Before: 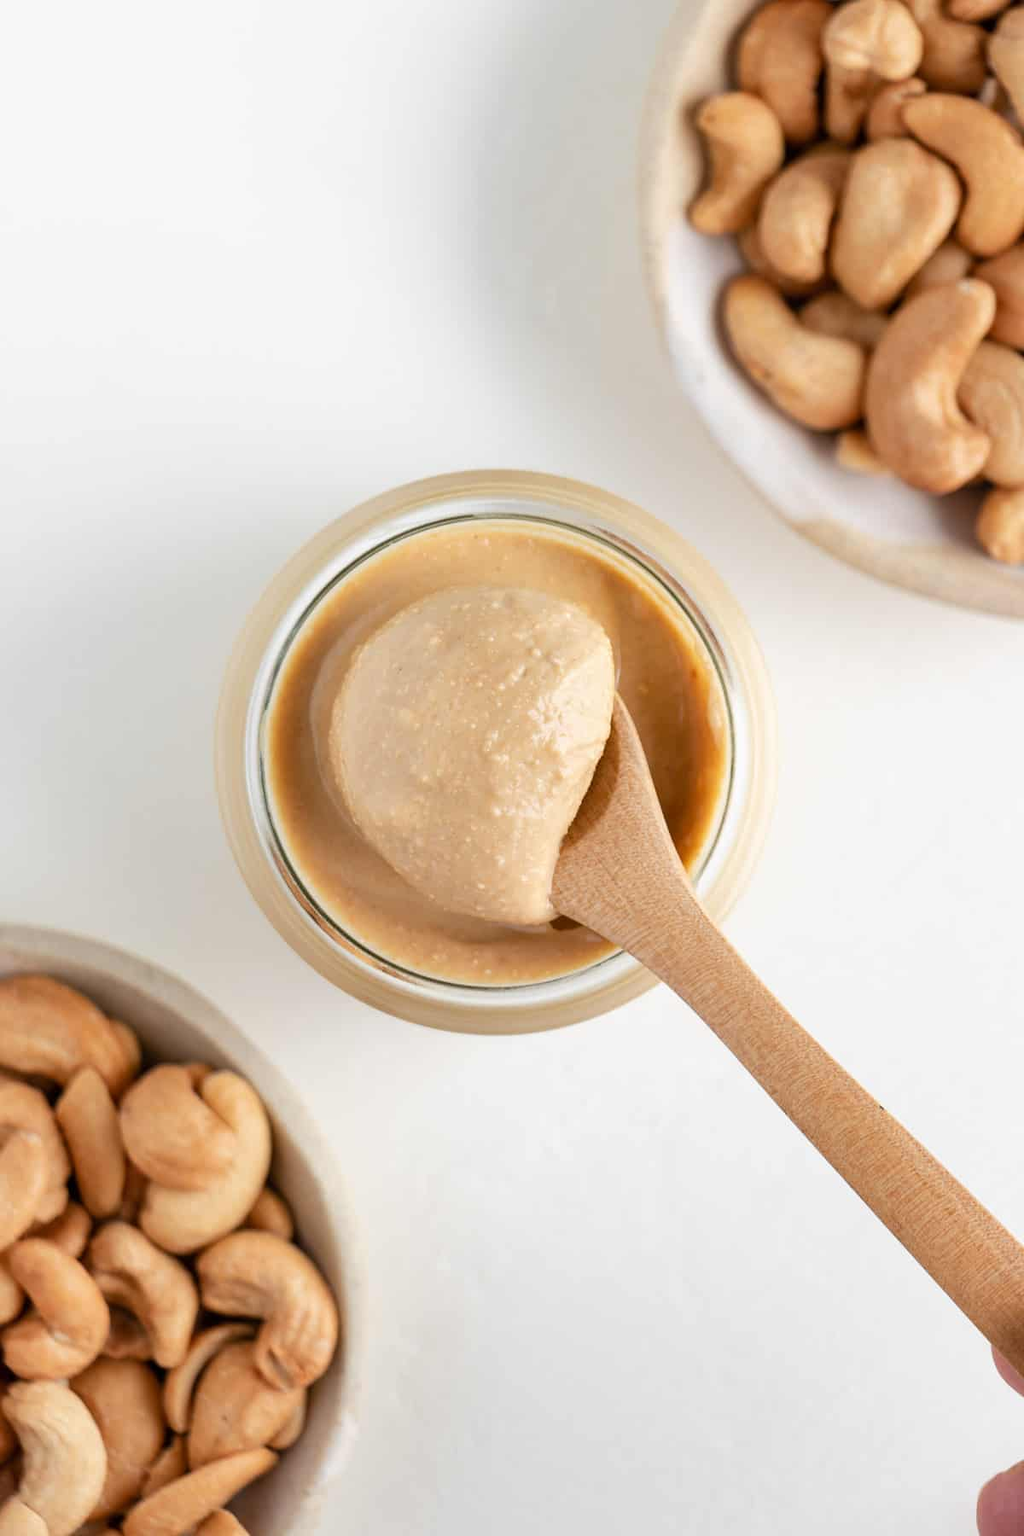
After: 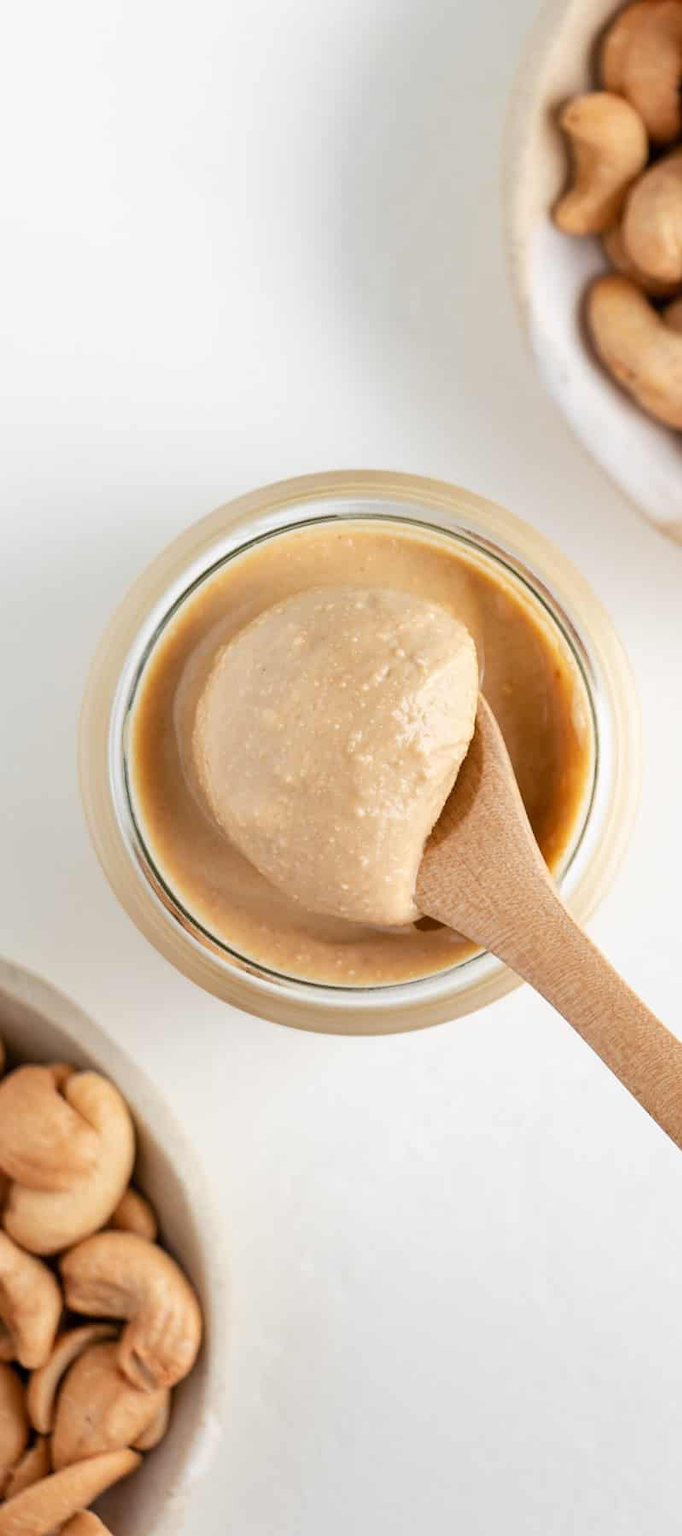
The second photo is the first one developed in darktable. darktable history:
crop and rotate: left 13.355%, right 20.043%
